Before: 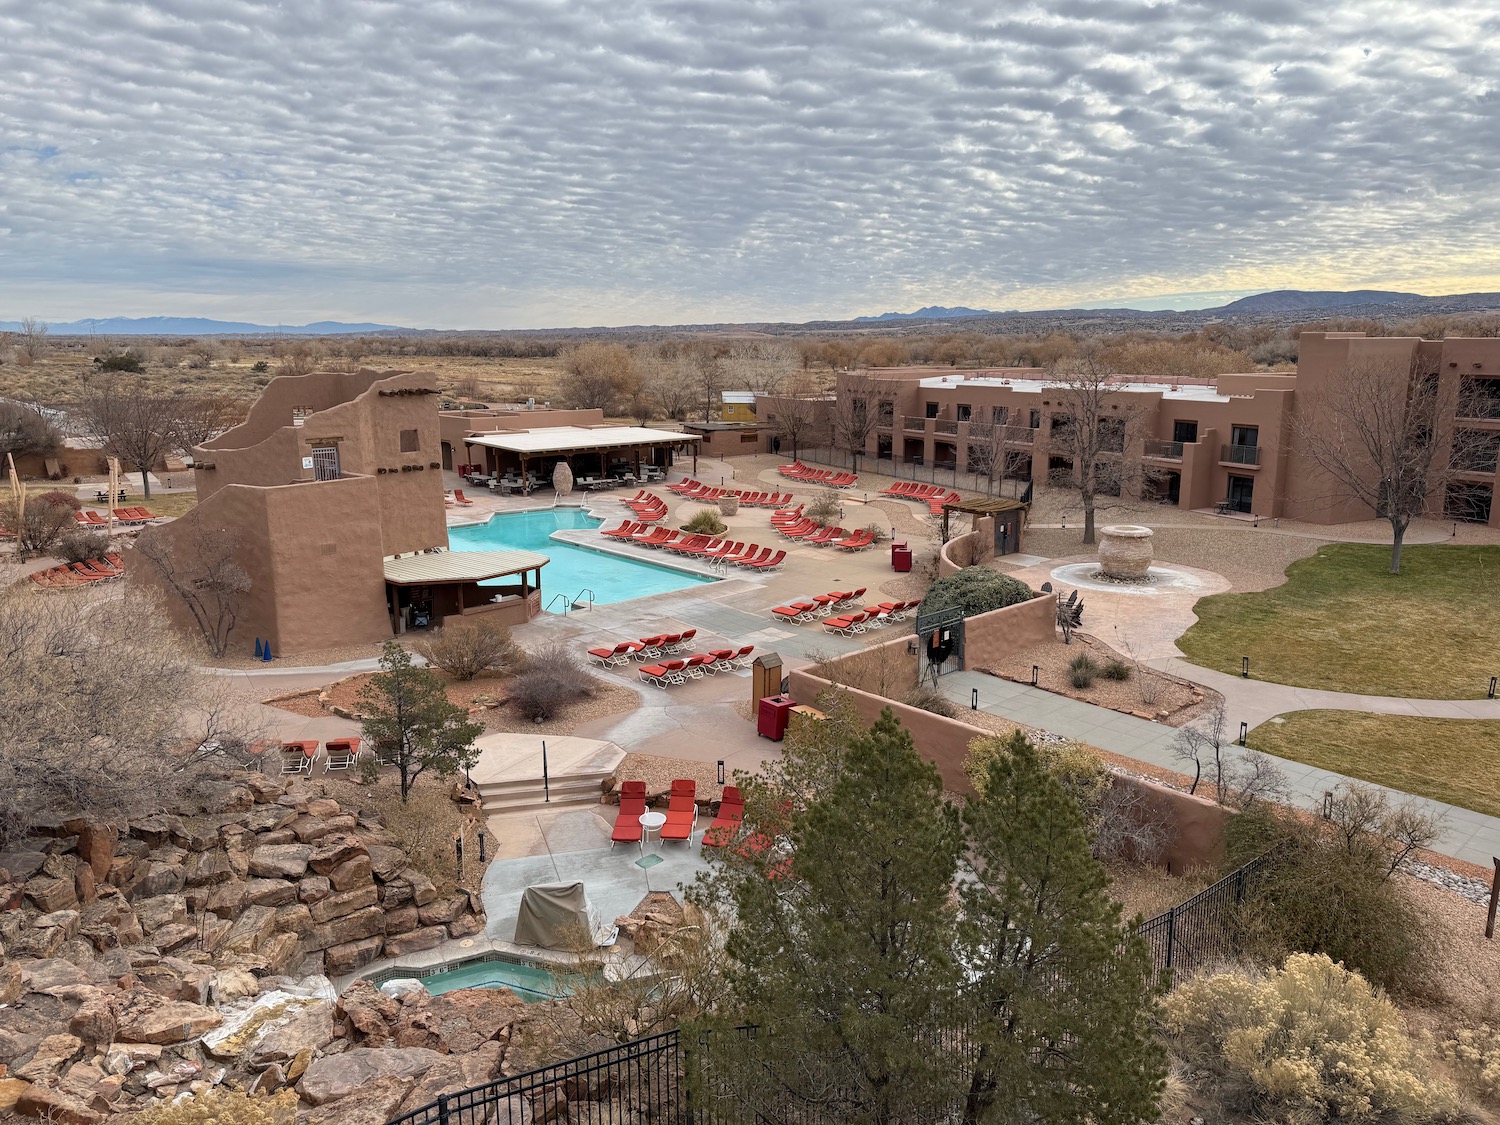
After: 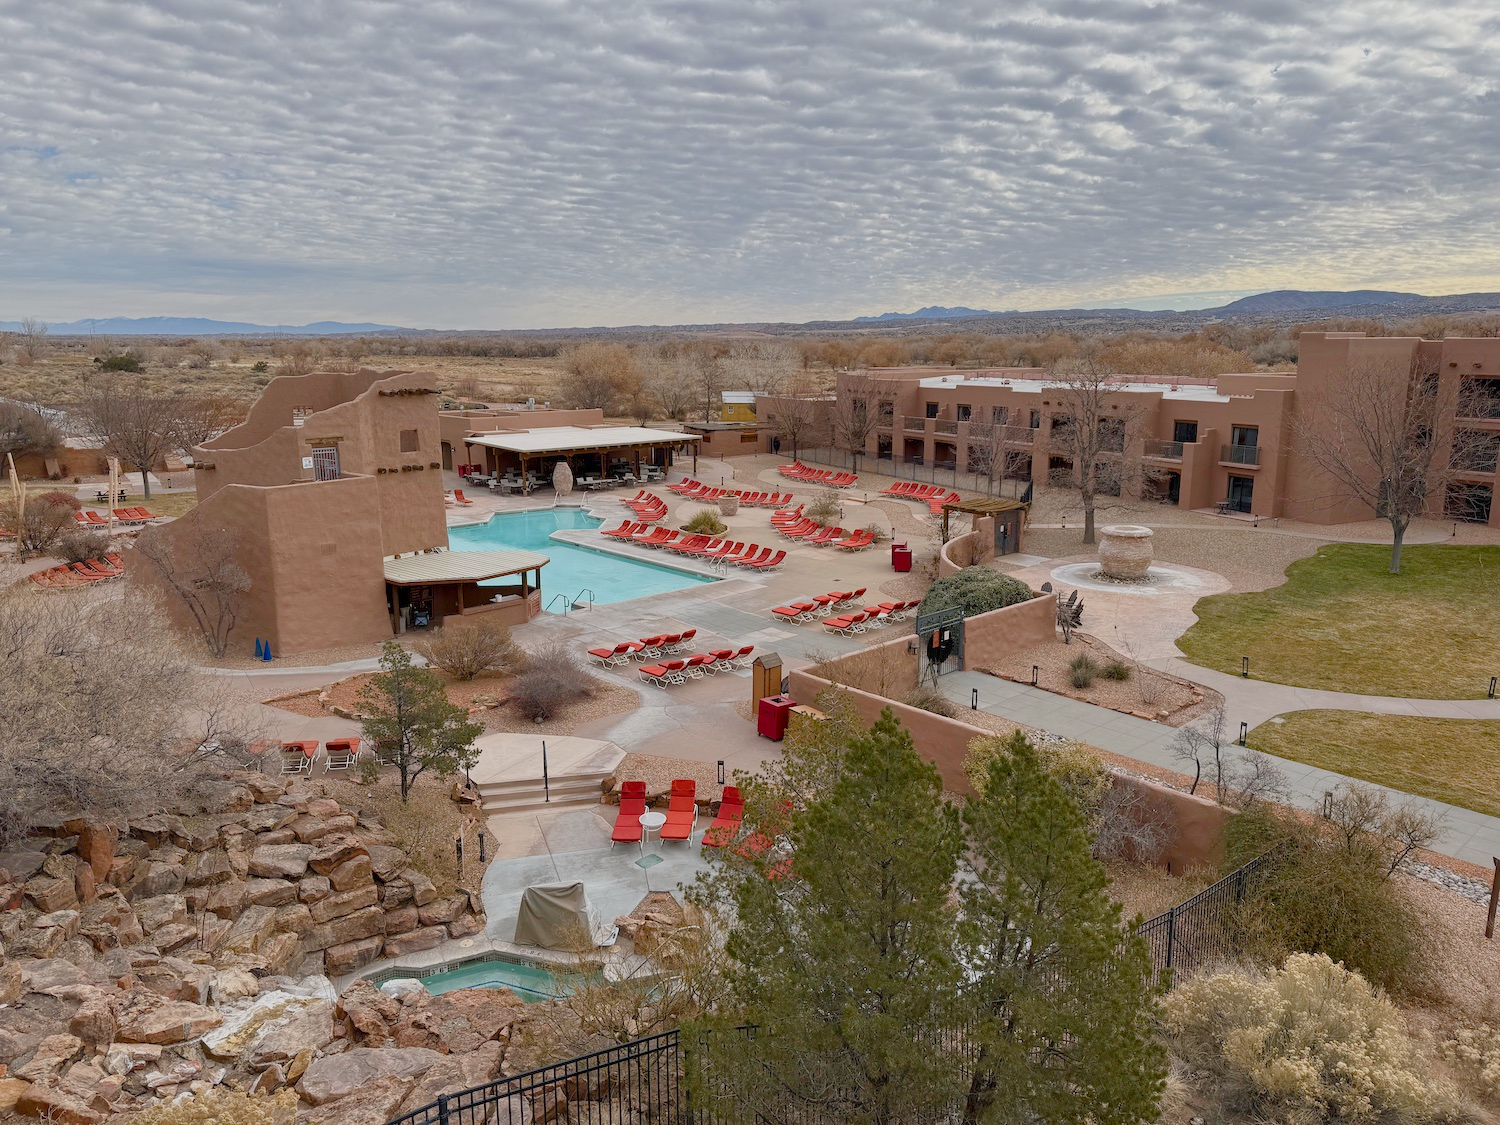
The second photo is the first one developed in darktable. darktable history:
color balance rgb: shadows lift › chroma 1%, shadows lift › hue 113°, highlights gain › chroma 0.2%, highlights gain › hue 333°, perceptual saturation grading › global saturation 20%, perceptual saturation grading › highlights -50%, perceptual saturation grading › shadows 25%, contrast -20%
tone equalizer: -8 EV 0.06 EV, smoothing diameter 25%, edges refinement/feathering 10, preserve details guided filter
